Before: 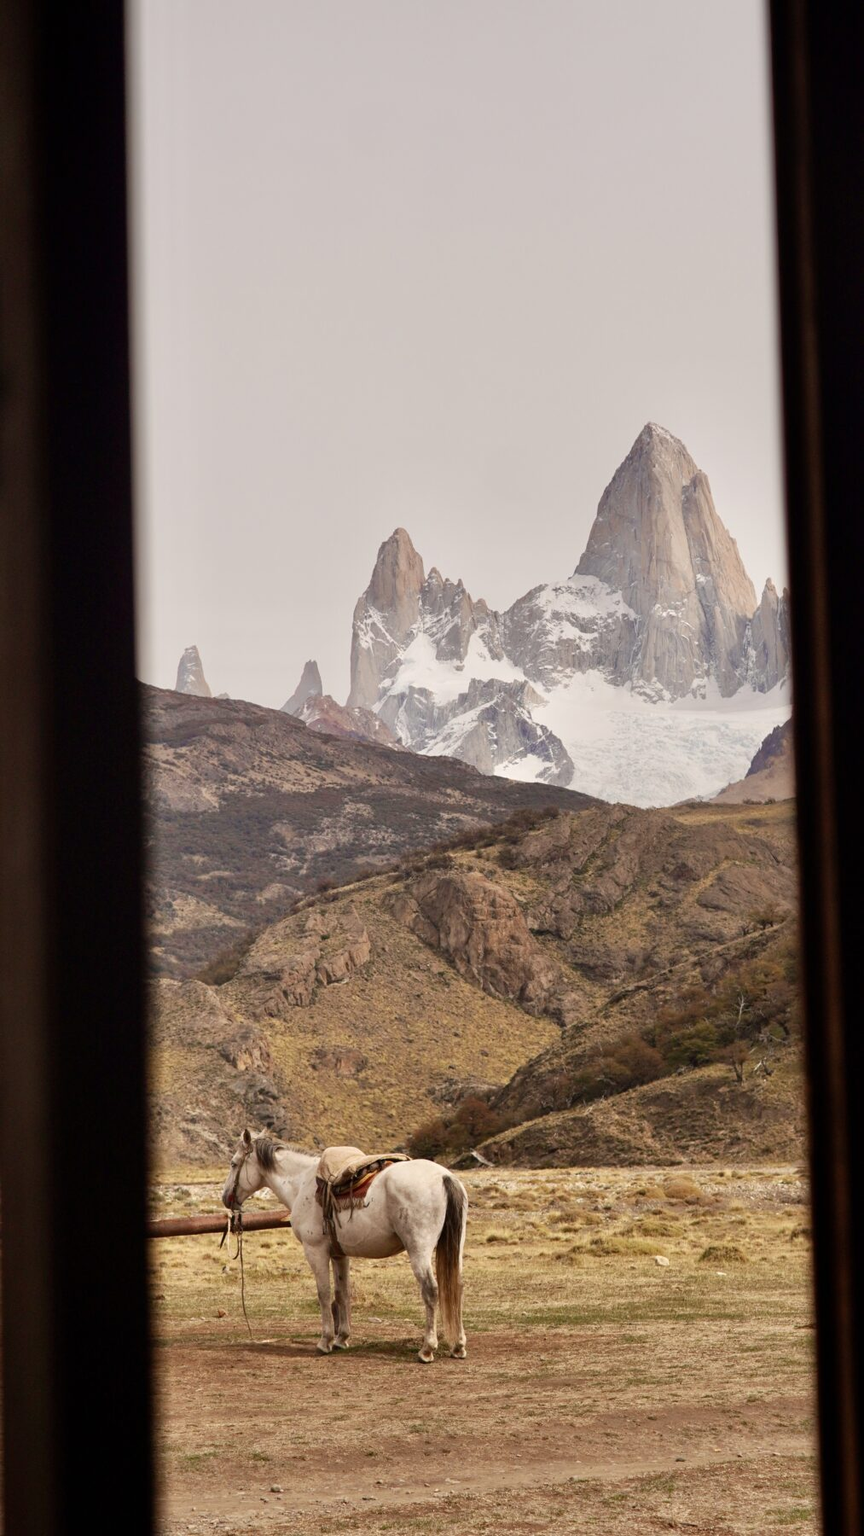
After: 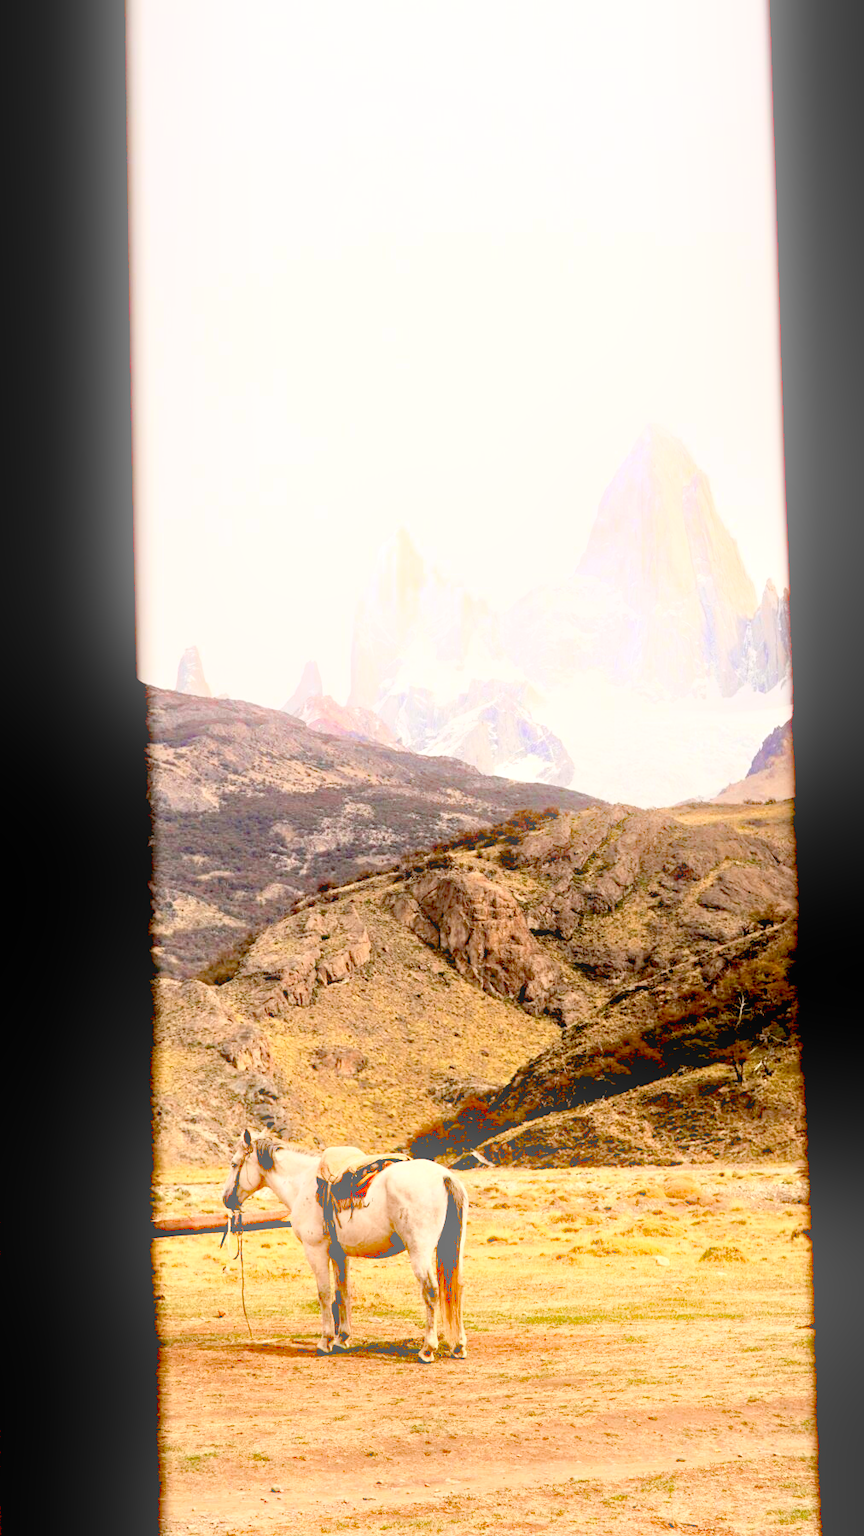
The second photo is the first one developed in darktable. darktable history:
contrast brightness saturation: contrast 0.2, brightness 0.16, saturation 0.22
exposure: black level correction 0.04, exposure 0.5 EV, compensate highlight preservation false
bloom: on, module defaults
